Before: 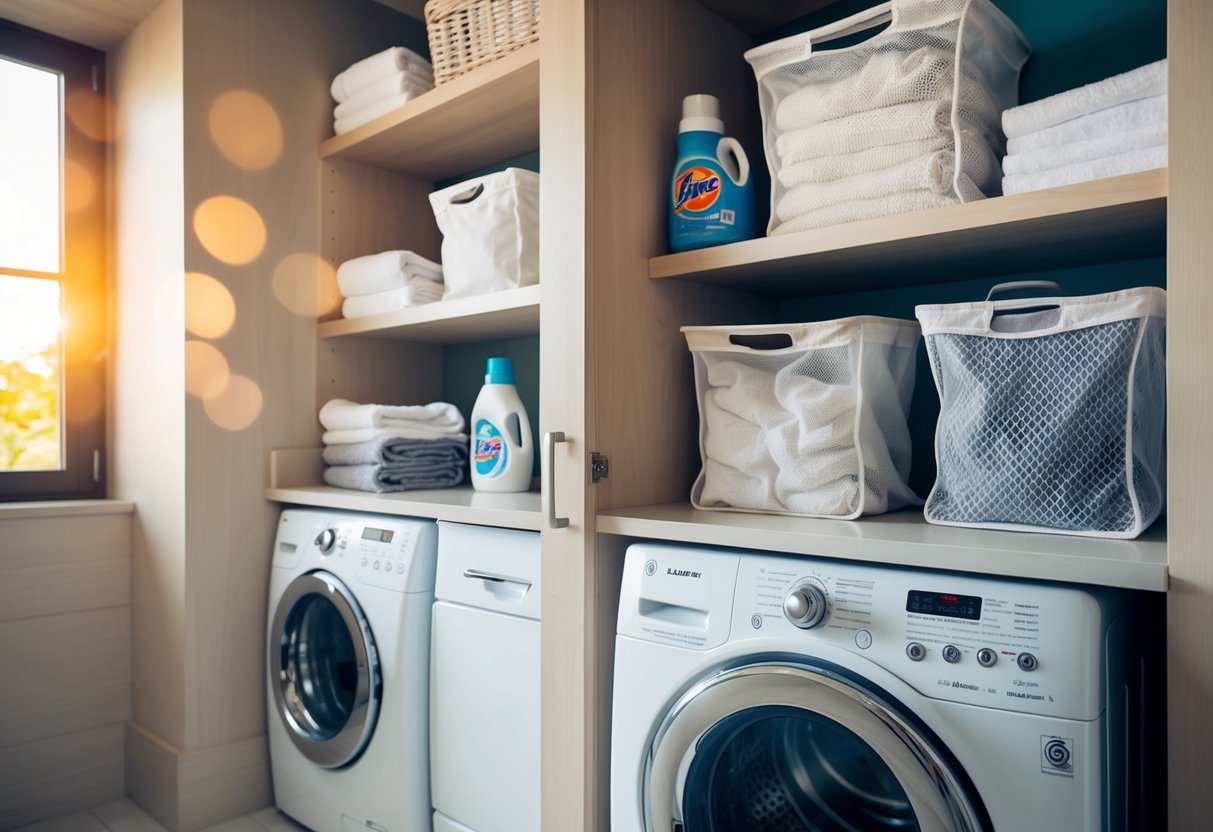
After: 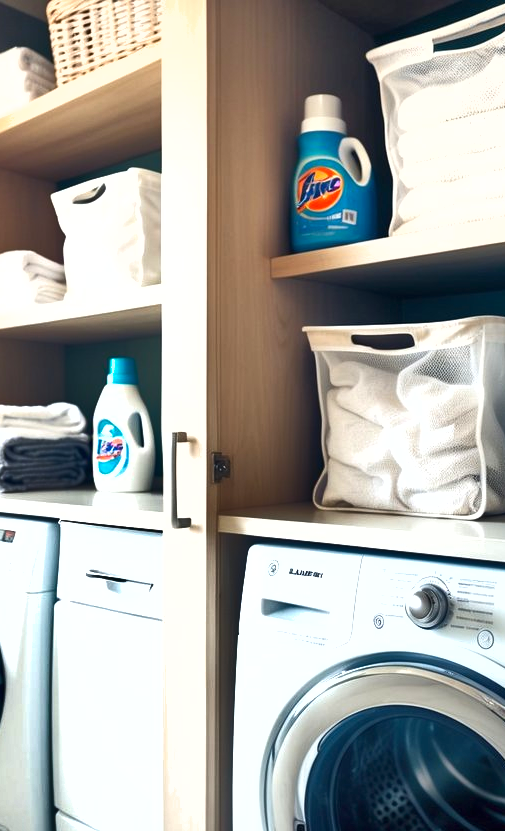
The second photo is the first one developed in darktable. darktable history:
shadows and highlights: radius 108.52, shadows 40.68, highlights -72.88, low approximation 0.01, soften with gaussian
crop: left 31.229%, right 27.105%
exposure: exposure 0.935 EV, compensate highlight preservation false
